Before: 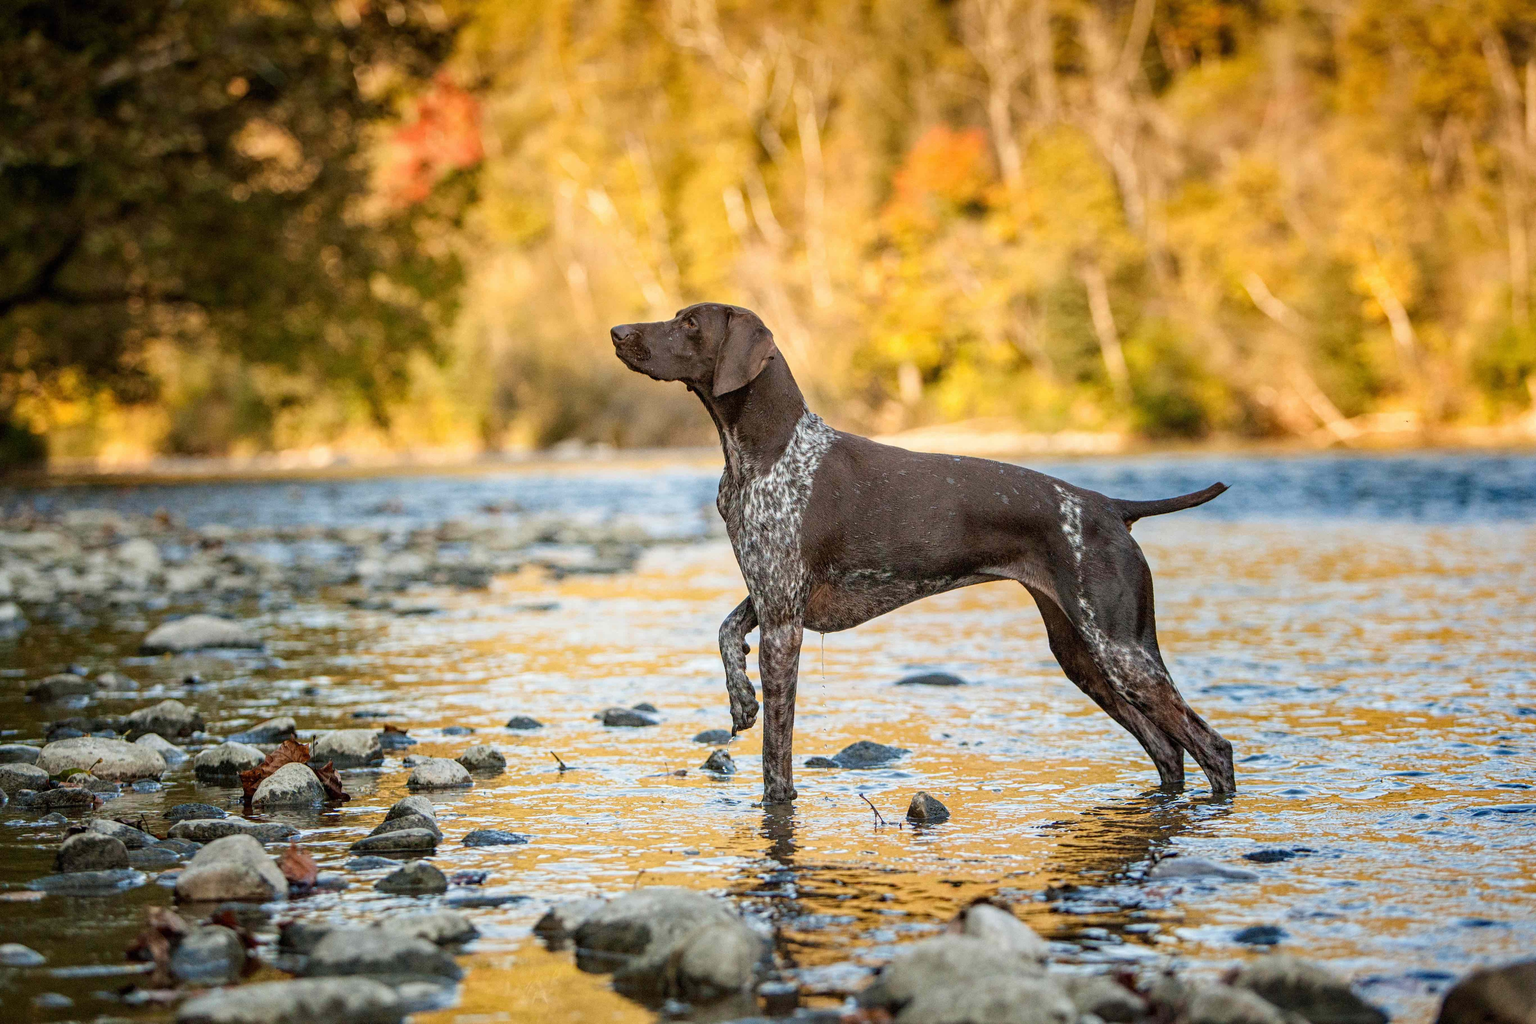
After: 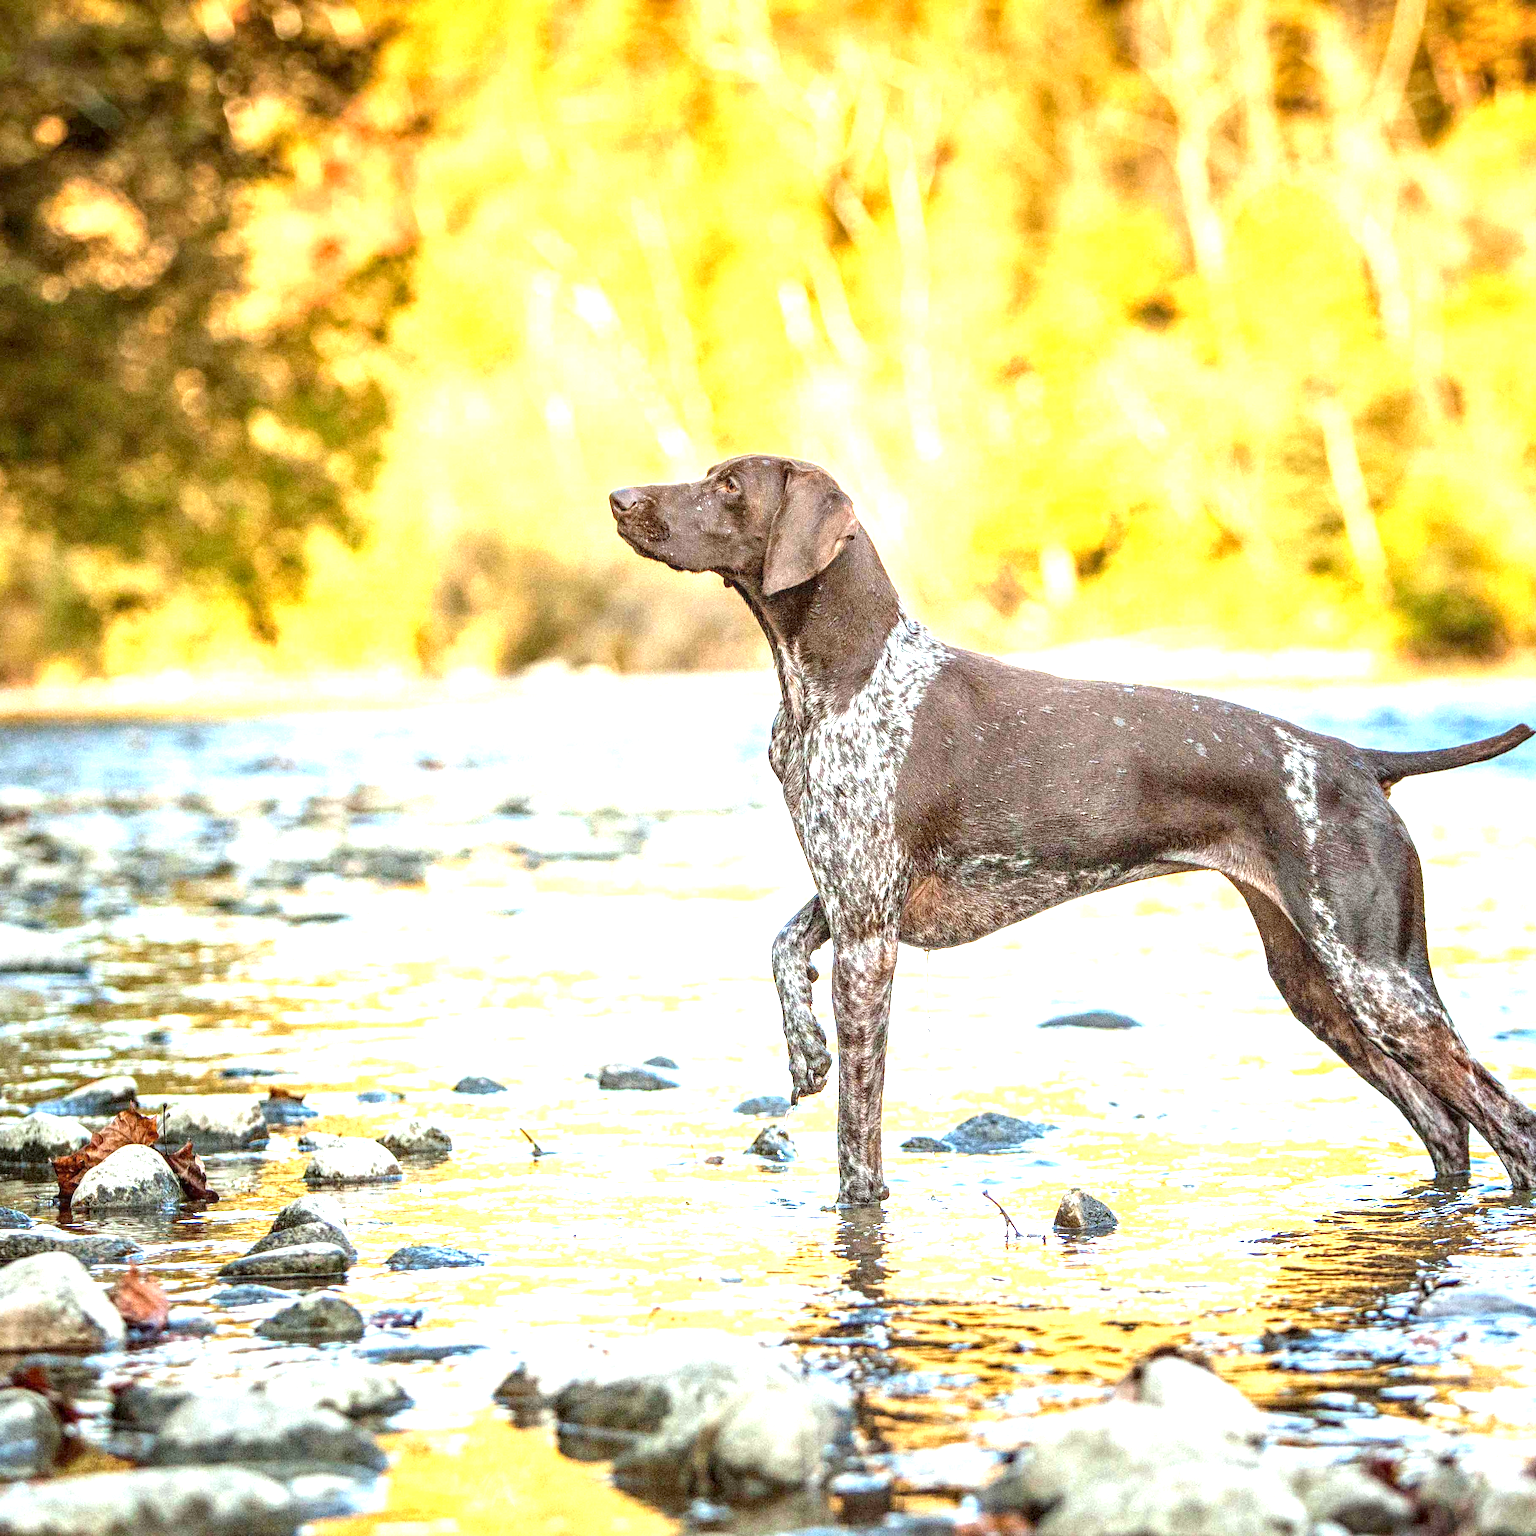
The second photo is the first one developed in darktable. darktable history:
exposure: black level correction 0.001, exposure 1.646 EV, compensate exposure bias true, compensate highlight preservation false
crop and rotate: left 13.342%, right 19.991%
color correction: highlights a* -2.73, highlights b* -2.09, shadows a* 2.41, shadows b* 2.73
local contrast: on, module defaults
